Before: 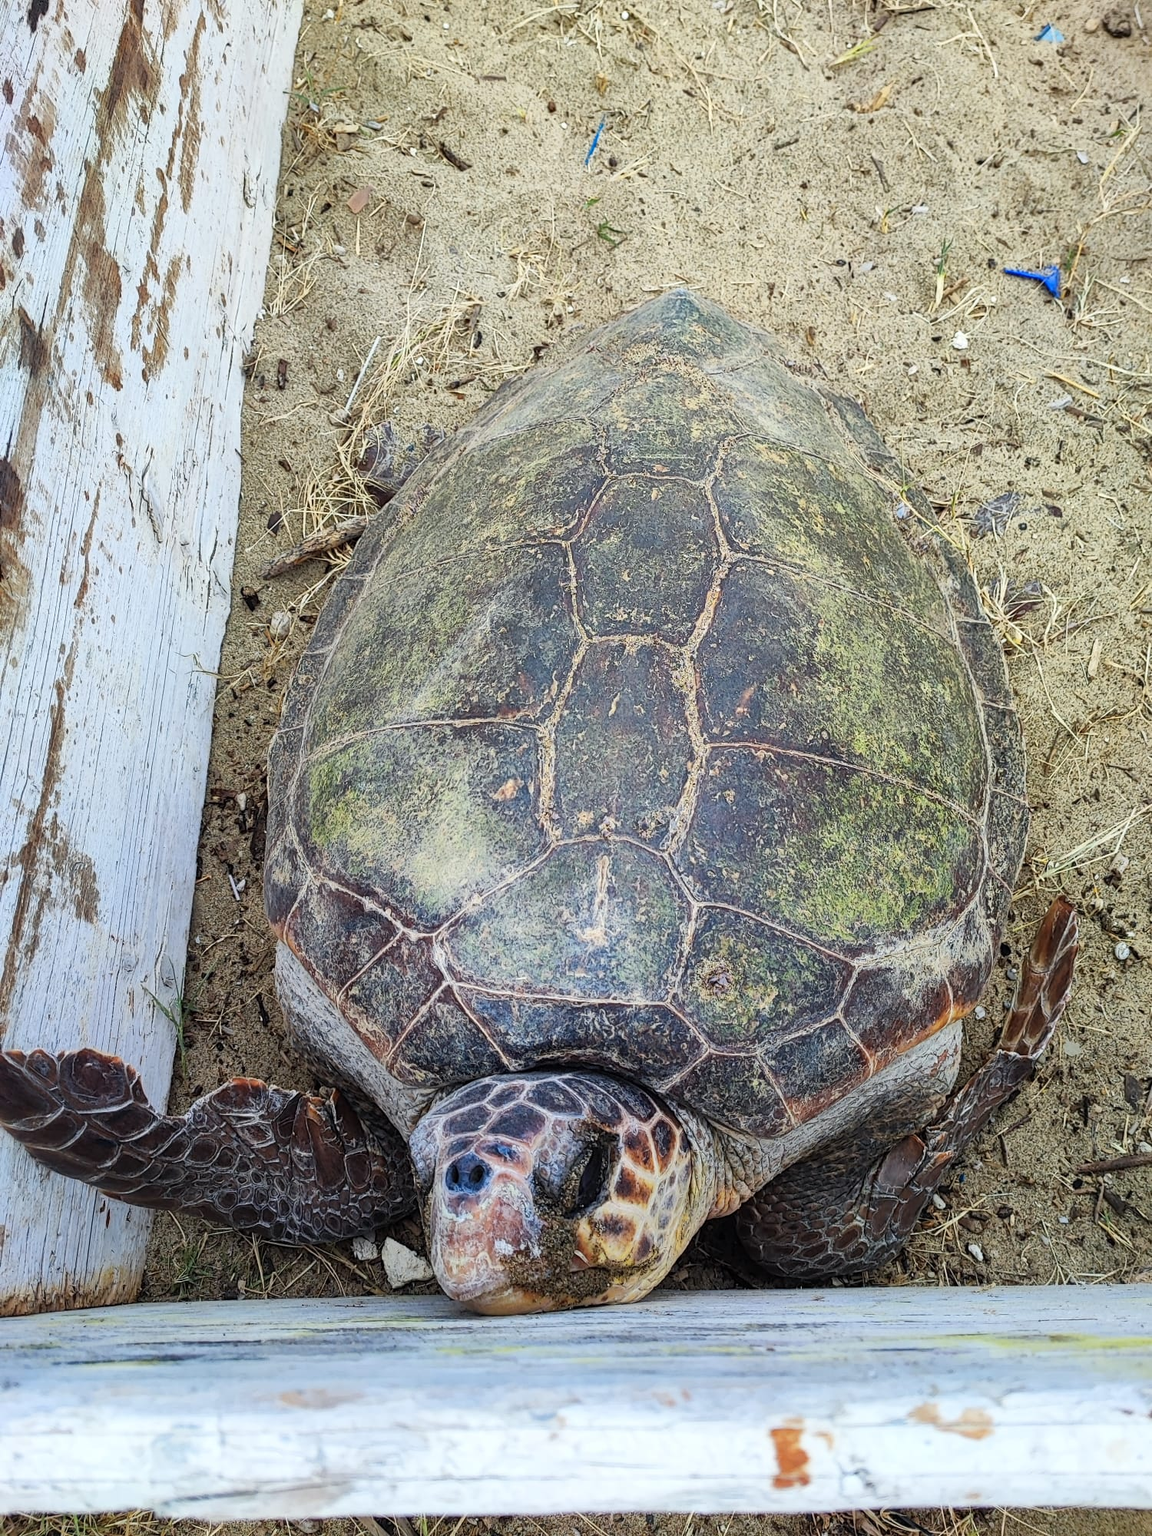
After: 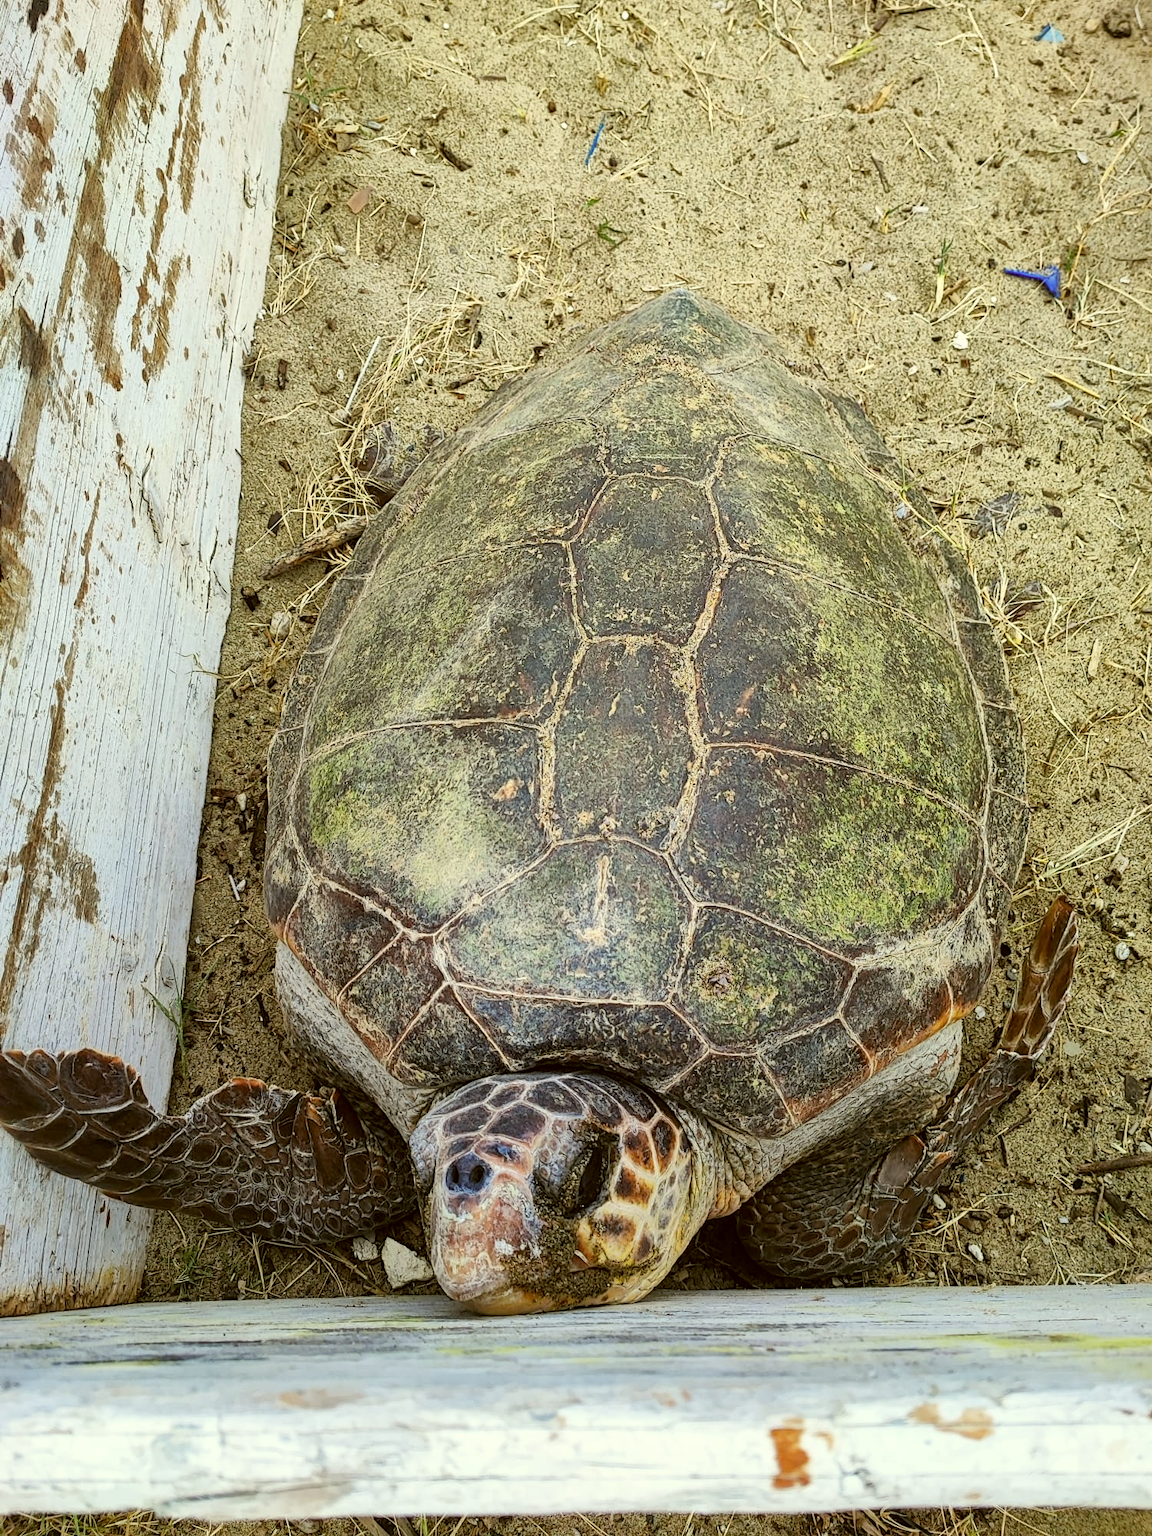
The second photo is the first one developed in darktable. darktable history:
local contrast: mode bilateral grid, contrast 20, coarseness 50, detail 119%, midtone range 0.2
color correction: highlights a* -1.45, highlights b* 10.59, shadows a* 0.785, shadows b* 19.09
